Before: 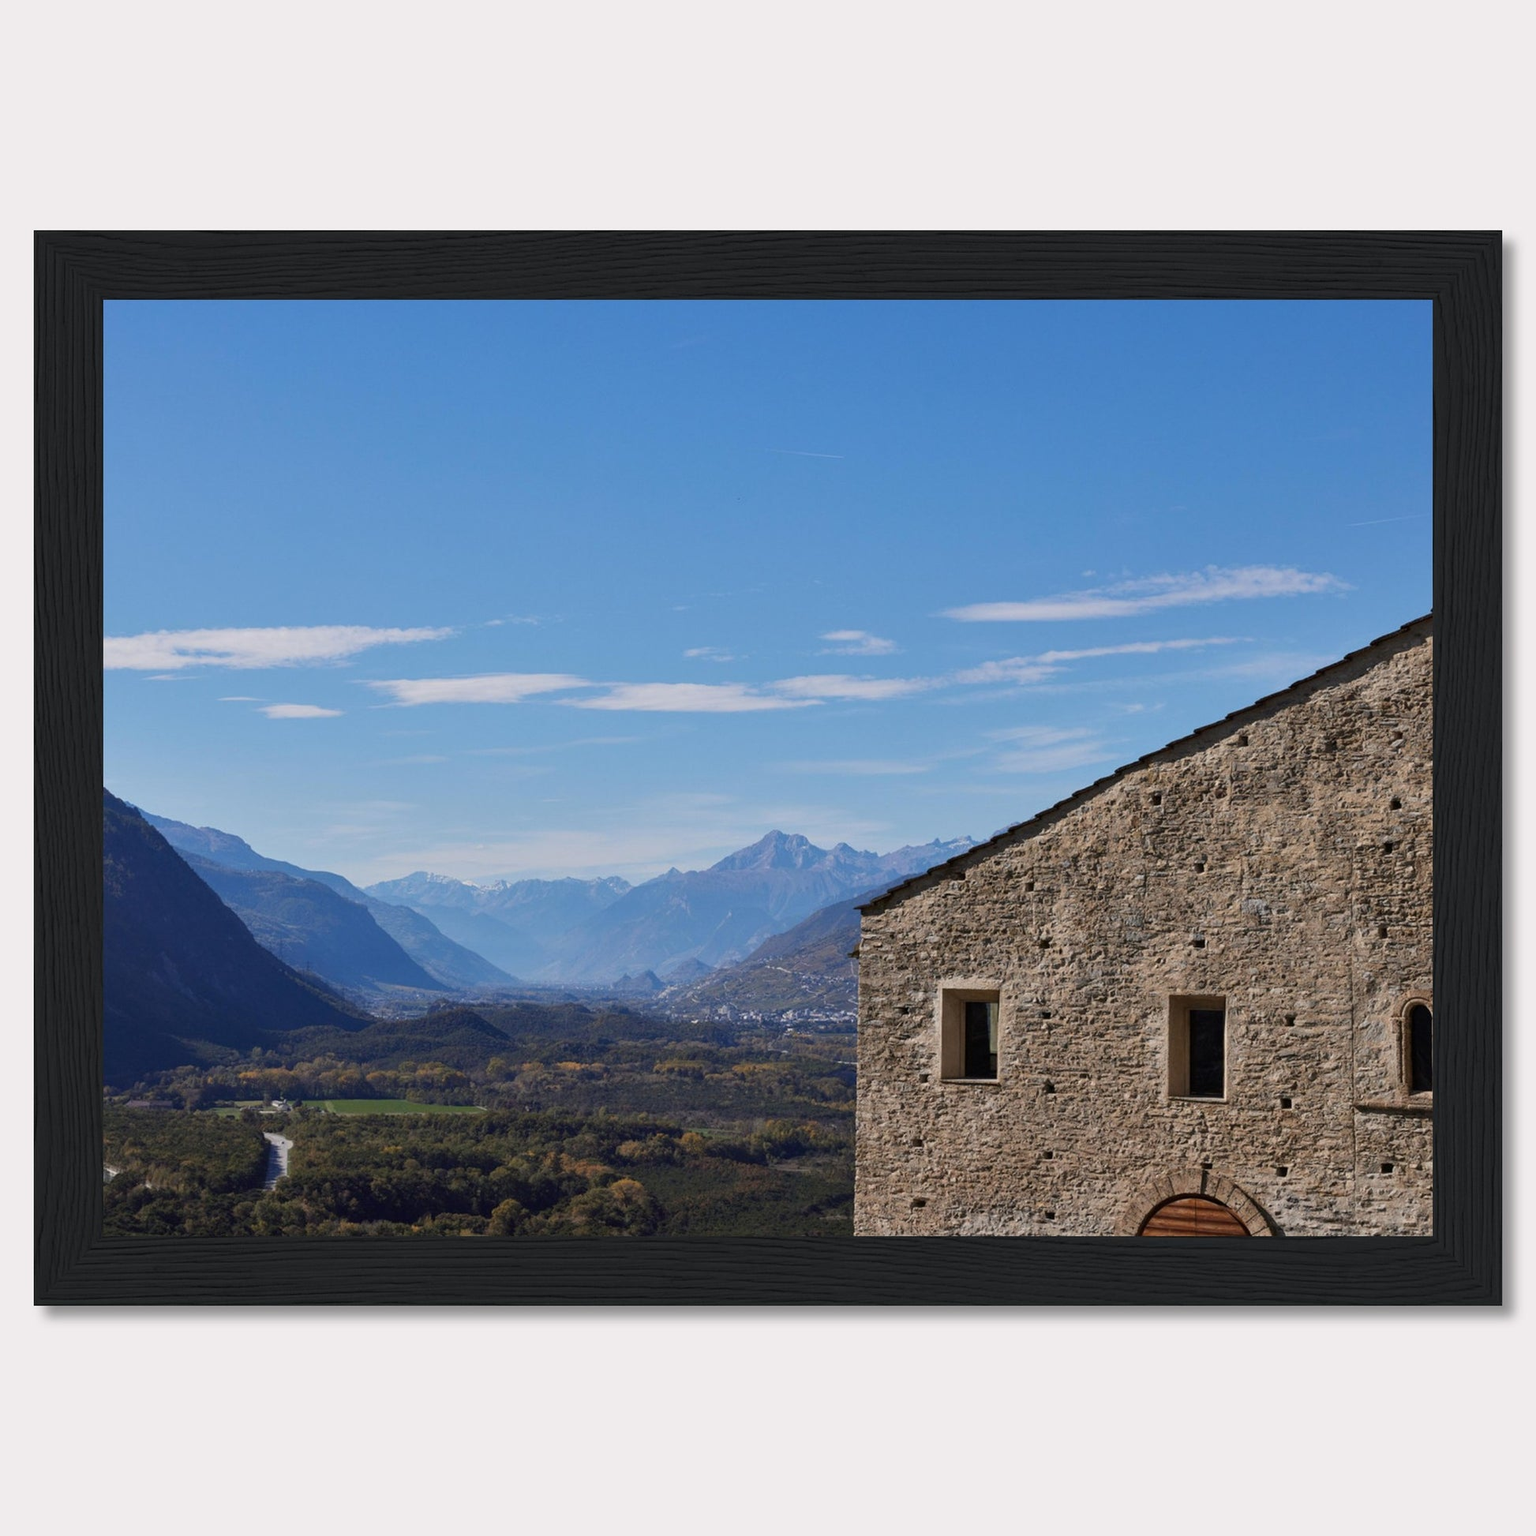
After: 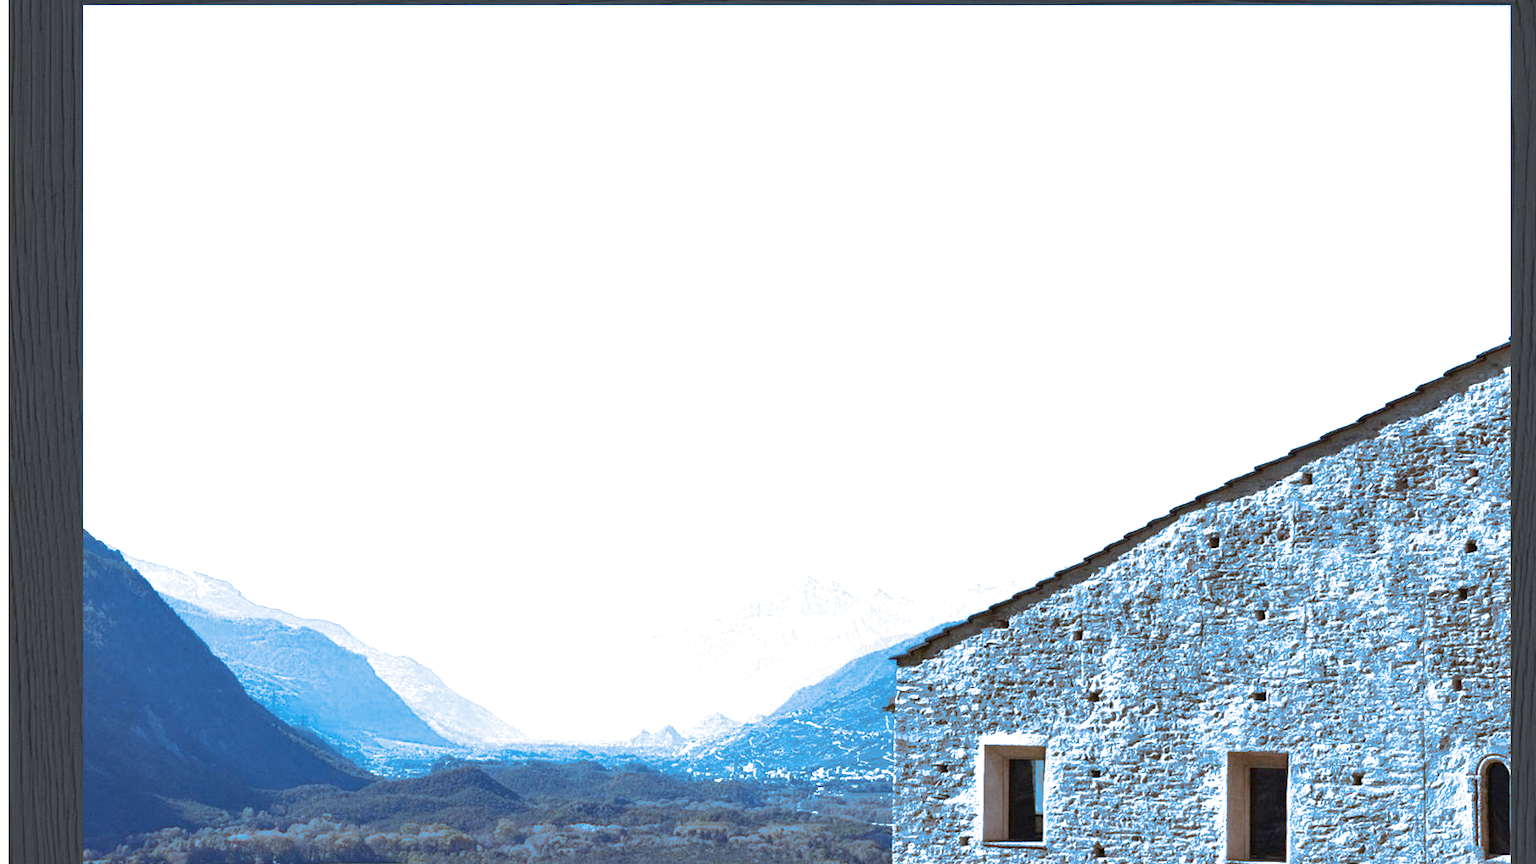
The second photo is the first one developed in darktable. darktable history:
crop: left 1.744%, top 19.225%, right 5.069%, bottom 28.357%
exposure: black level correction 0, exposure 1.75 EV, compensate exposure bias true, compensate highlight preservation false
split-toning: shadows › hue 220°, shadows › saturation 0.64, highlights › hue 220°, highlights › saturation 0.64, balance 0, compress 5.22%
